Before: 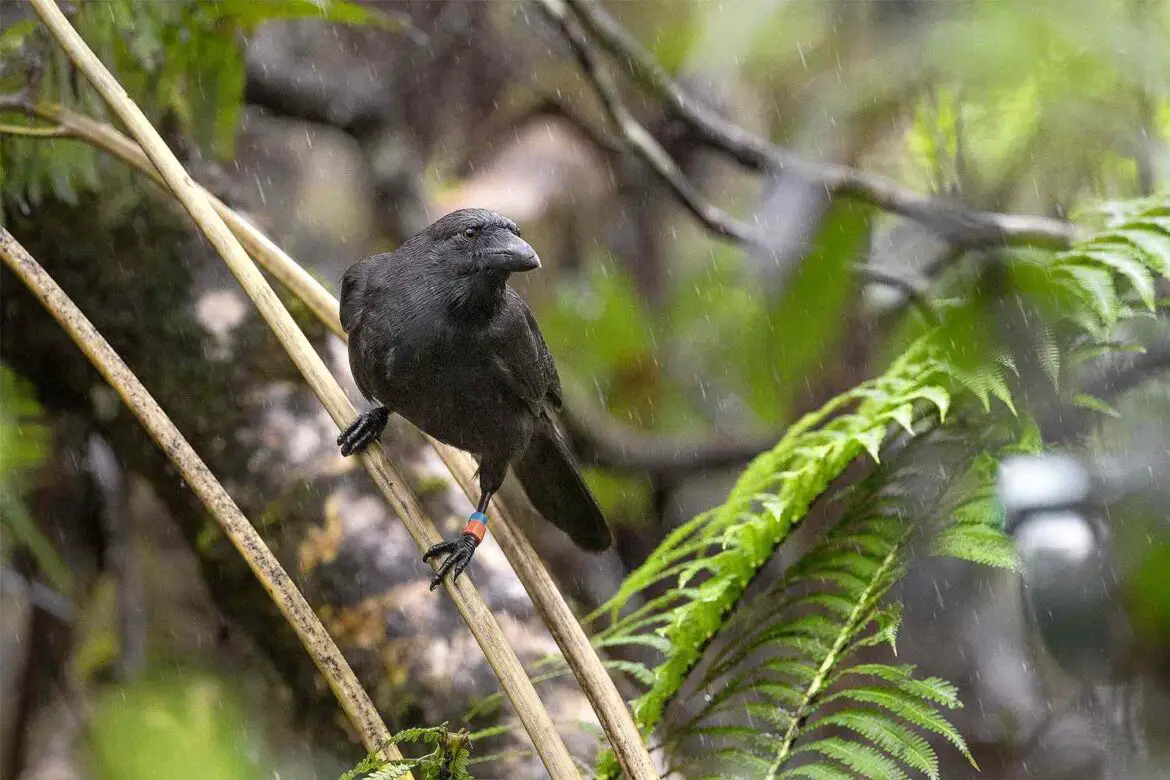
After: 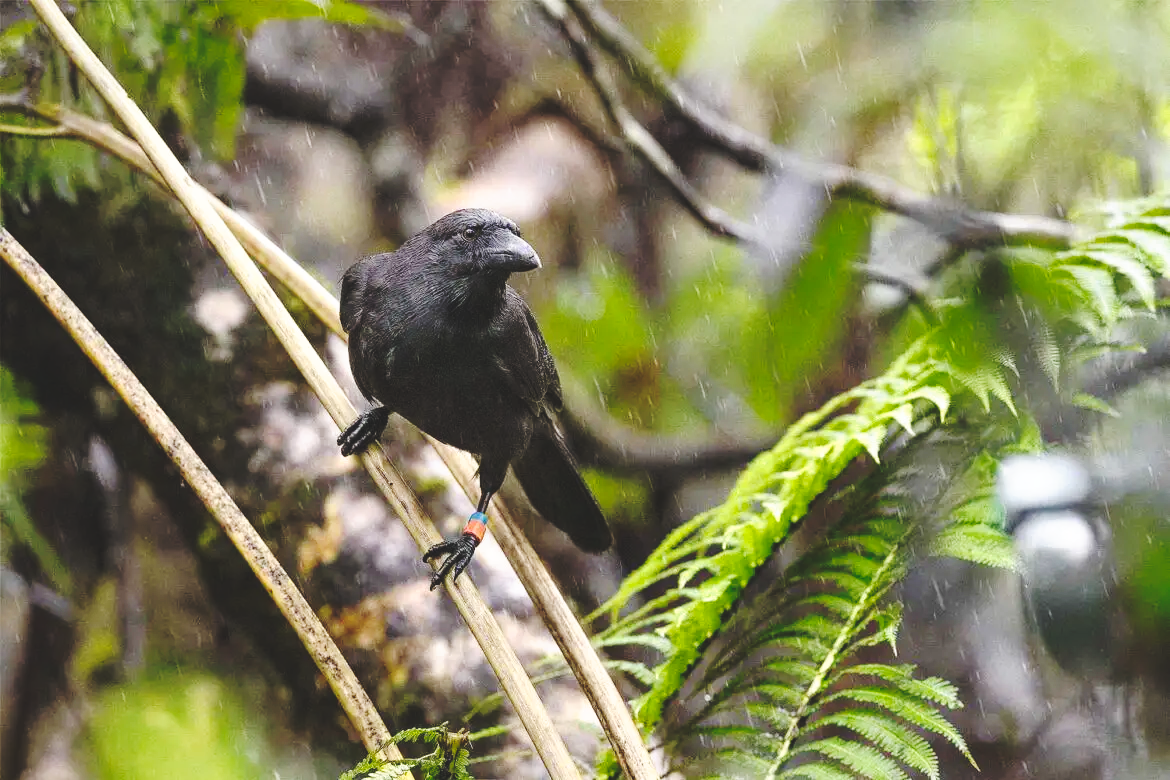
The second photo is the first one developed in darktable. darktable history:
shadows and highlights: shadows 37.27, highlights -28.18, soften with gaussian
tone curve: curves: ch0 [(0, 0) (0.003, 0.001) (0.011, 0.005) (0.025, 0.011) (0.044, 0.02) (0.069, 0.031) (0.1, 0.045) (0.136, 0.077) (0.177, 0.124) (0.224, 0.181) (0.277, 0.245) (0.335, 0.316) (0.399, 0.393) (0.468, 0.477) (0.543, 0.568) (0.623, 0.666) (0.709, 0.771) (0.801, 0.871) (0.898, 0.965) (1, 1)], preserve colors none
base curve: curves: ch0 [(0, 0.024) (0.055, 0.065) (0.121, 0.166) (0.236, 0.319) (0.693, 0.726) (1, 1)], preserve colors none
